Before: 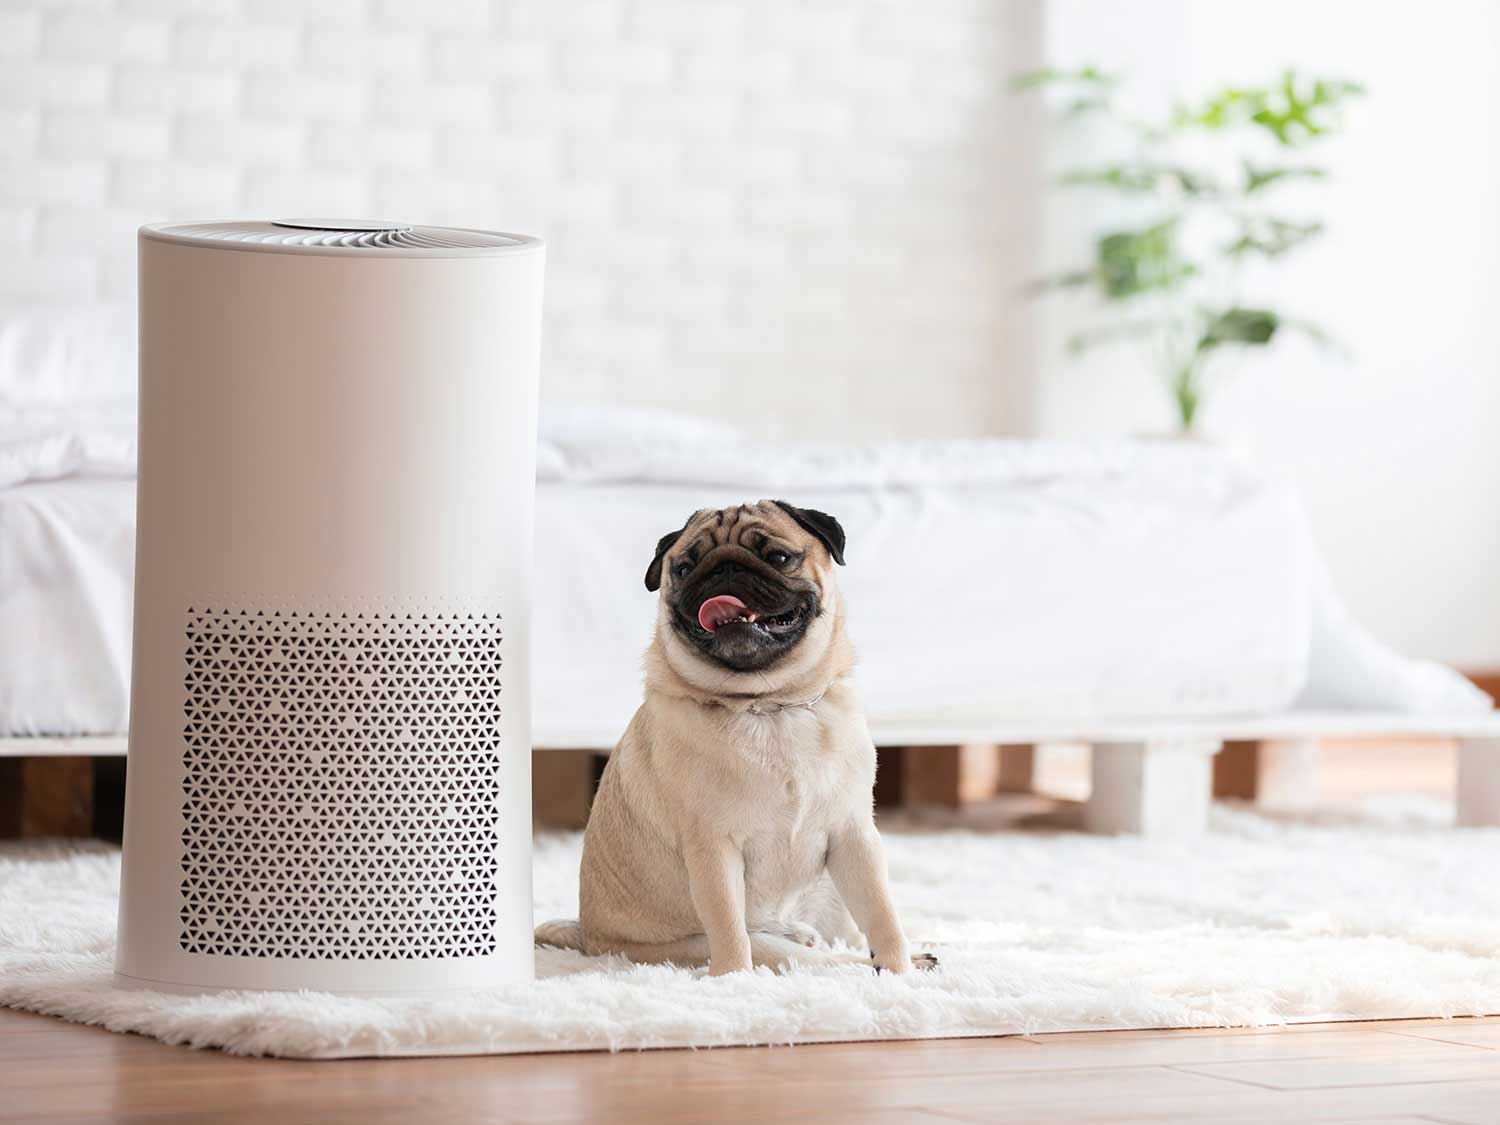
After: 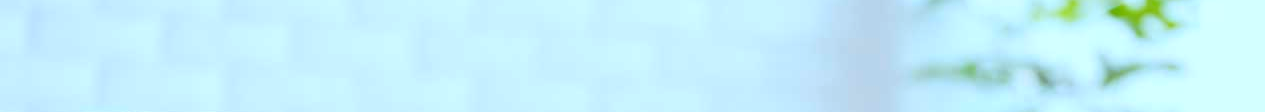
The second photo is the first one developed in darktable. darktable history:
color correction: highlights a* -9.73, highlights b* -21.22
crop and rotate: left 9.644%, top 9.491%, right 6.021%, bottom 80.509%
color balance rgb: perceptual saturation grading › global saturation 30%, global vibrance 10%
